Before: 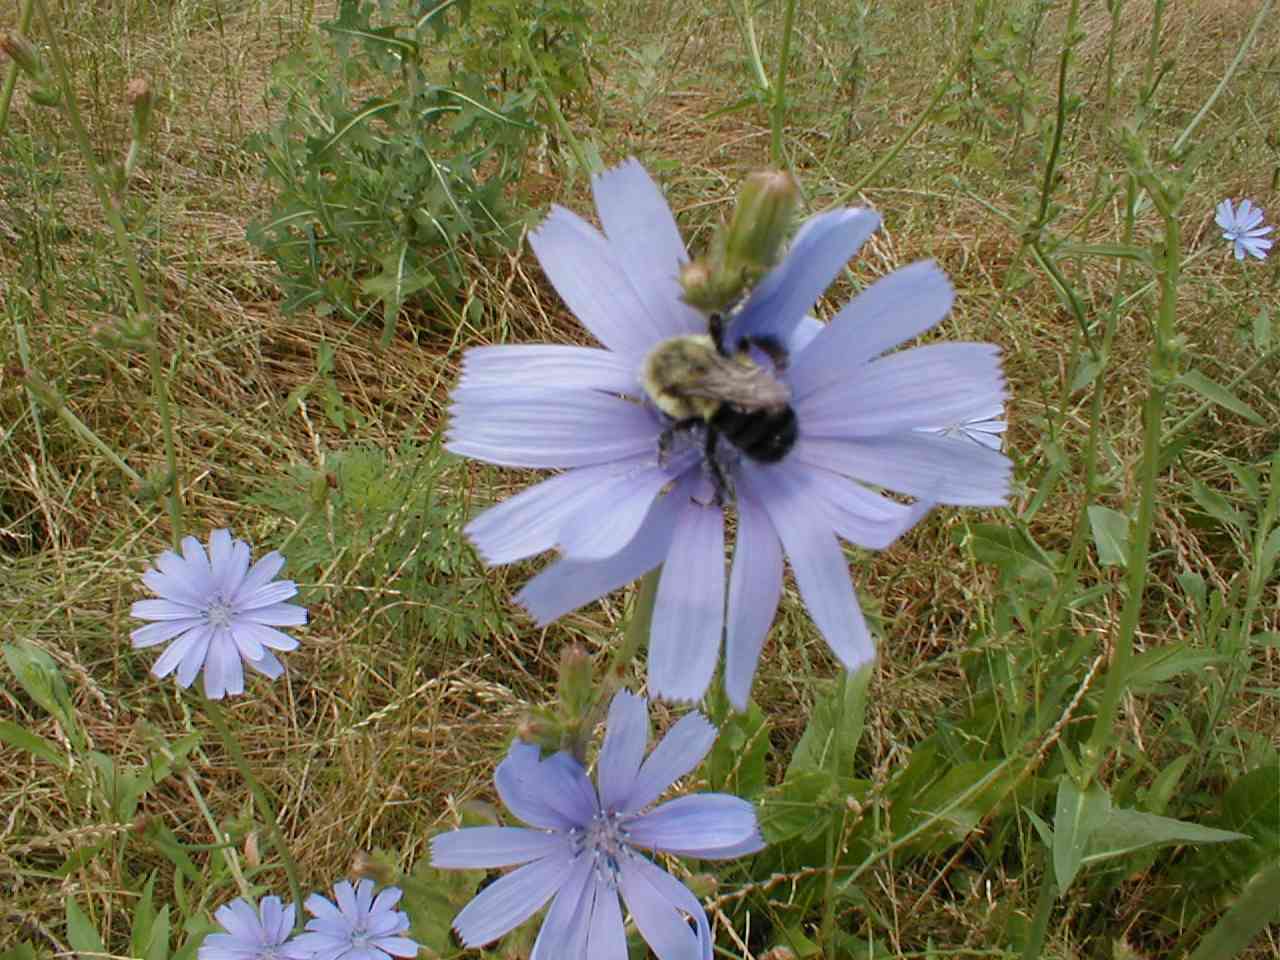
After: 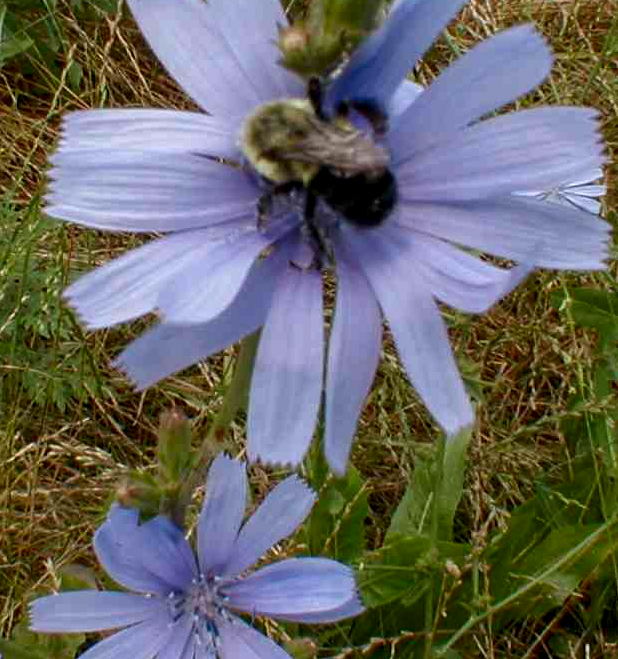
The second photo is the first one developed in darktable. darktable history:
contrast brightness saturation: contrast 0.07, brightness -0.14, saturation 0.11
crop: left 31.379%, top 24.658%, right 20.326%, bottom 6.628%
local contrast: on, module defaults
